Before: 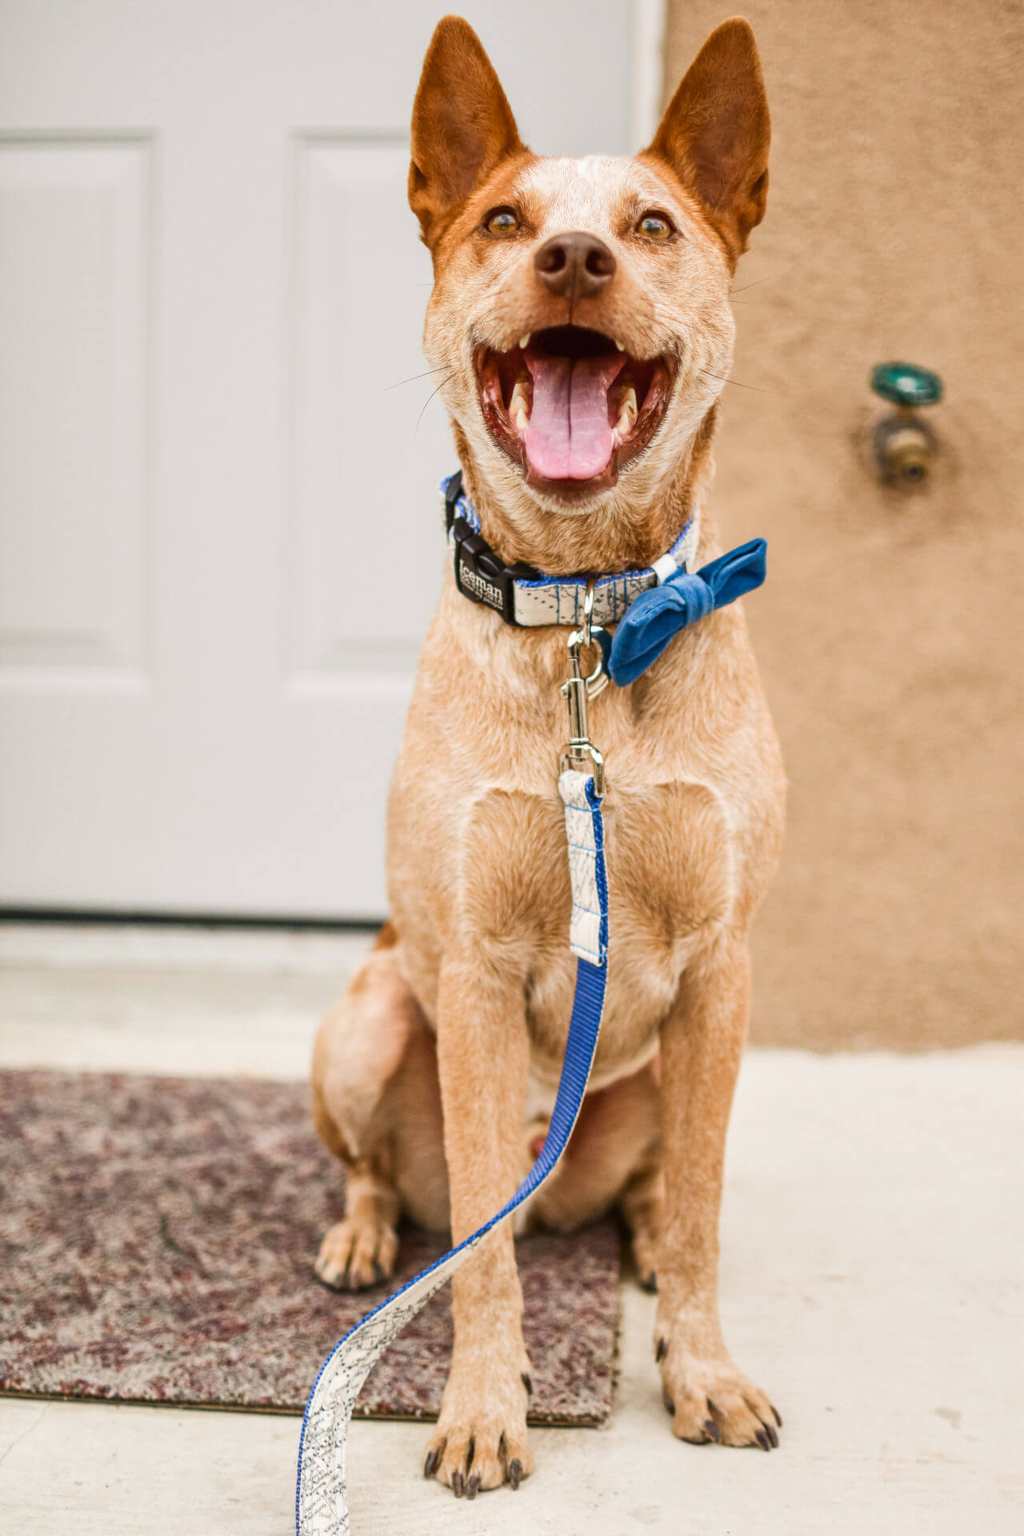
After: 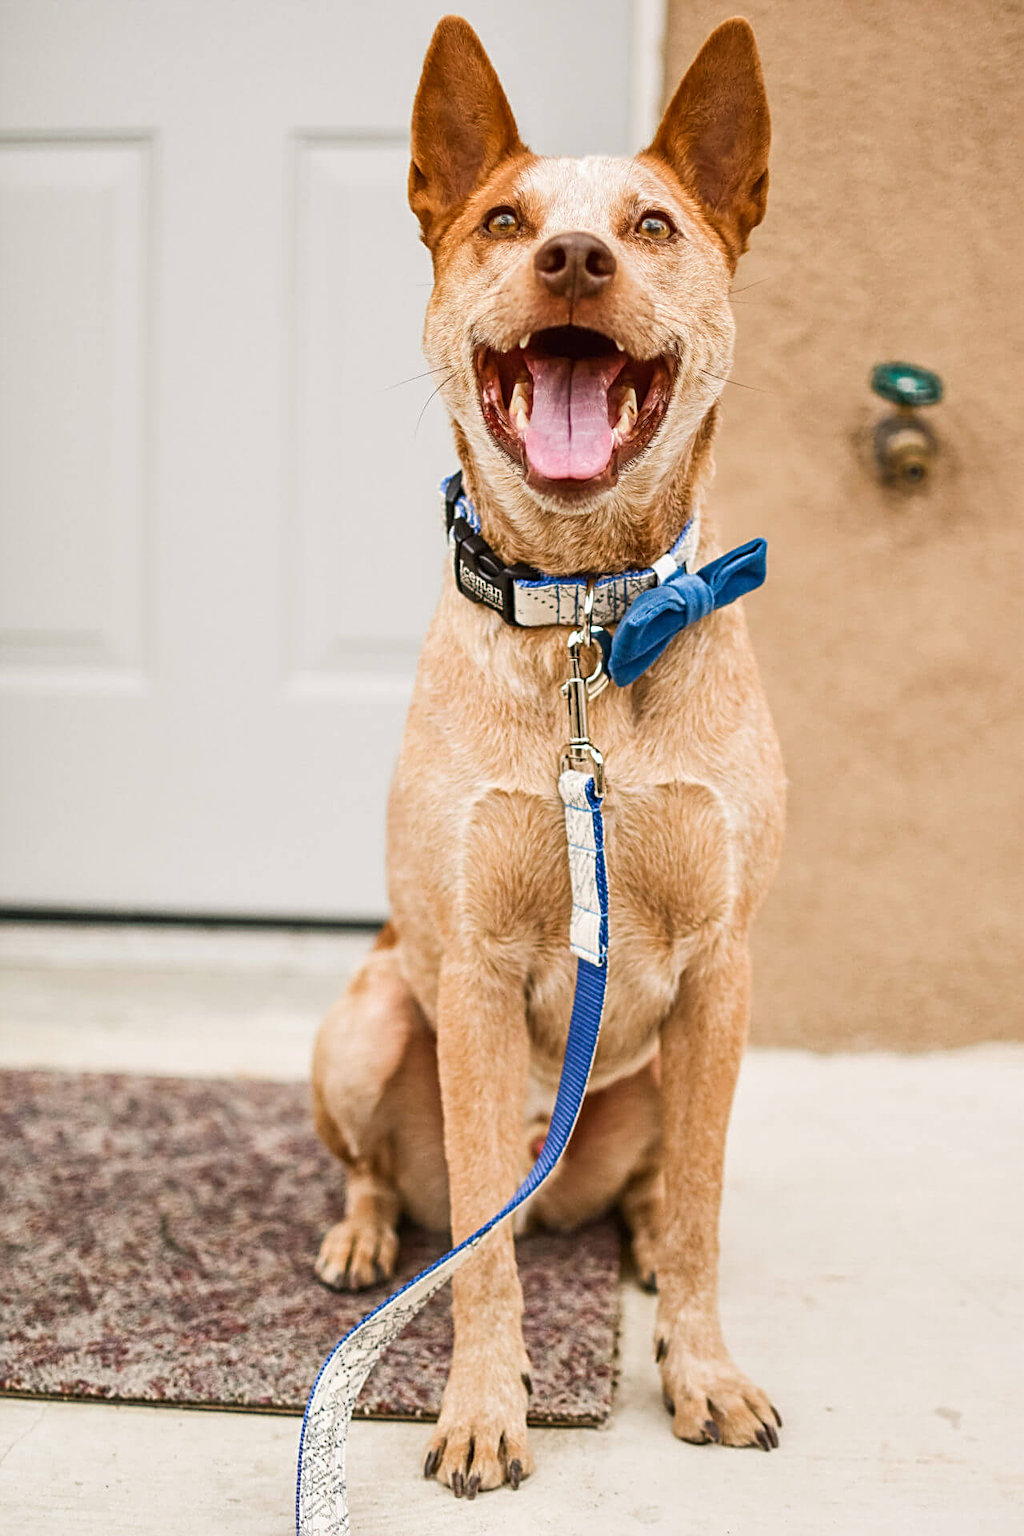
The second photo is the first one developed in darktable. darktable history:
sharpen: radius 2.767
tone equalizer: on, module defaults
